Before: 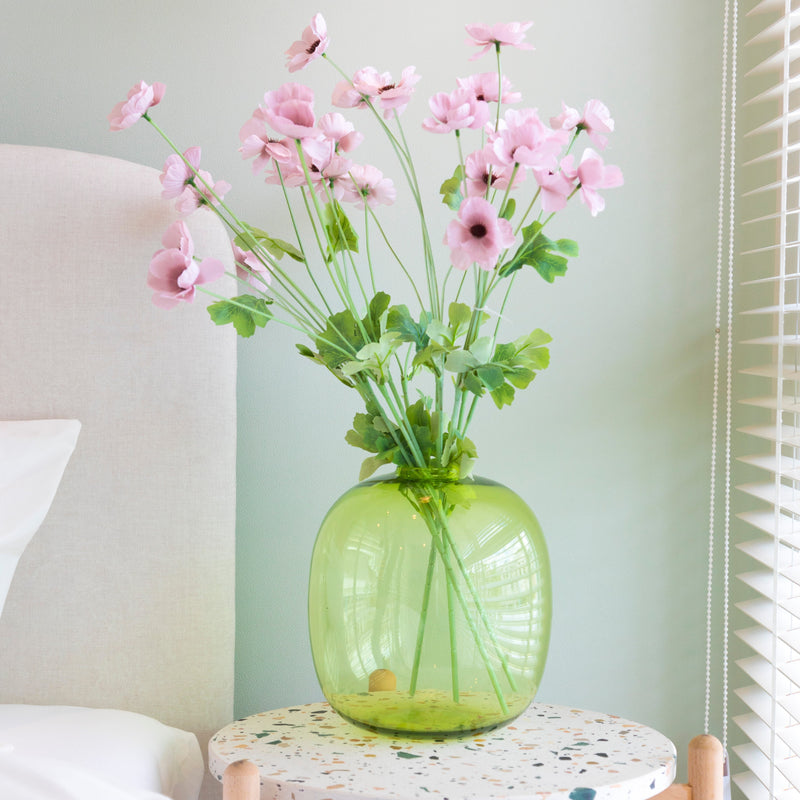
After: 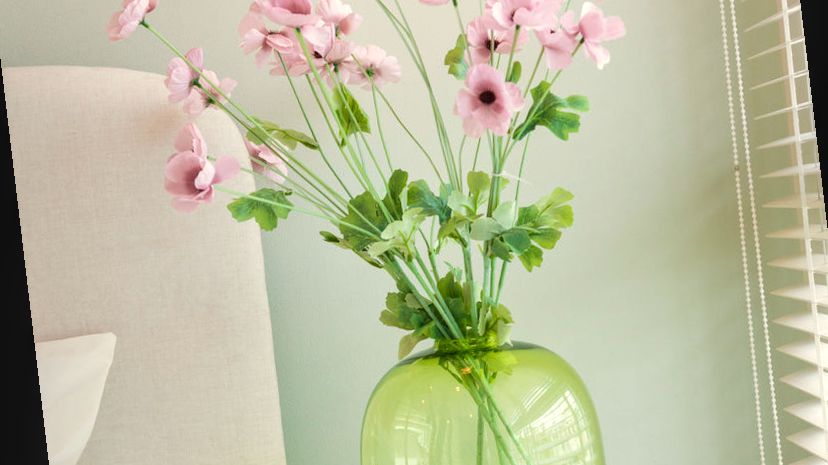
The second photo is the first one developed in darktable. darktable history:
local contrast: on, module defaults
rotate and perspective: rotation -6.83°, automatic cropping off
tone equalizer: on, module defaults
white balance: red 1.029, blue 0.92
crop: left 1.744%, top 19.225%, right 5.069%, bottom 28.357%
